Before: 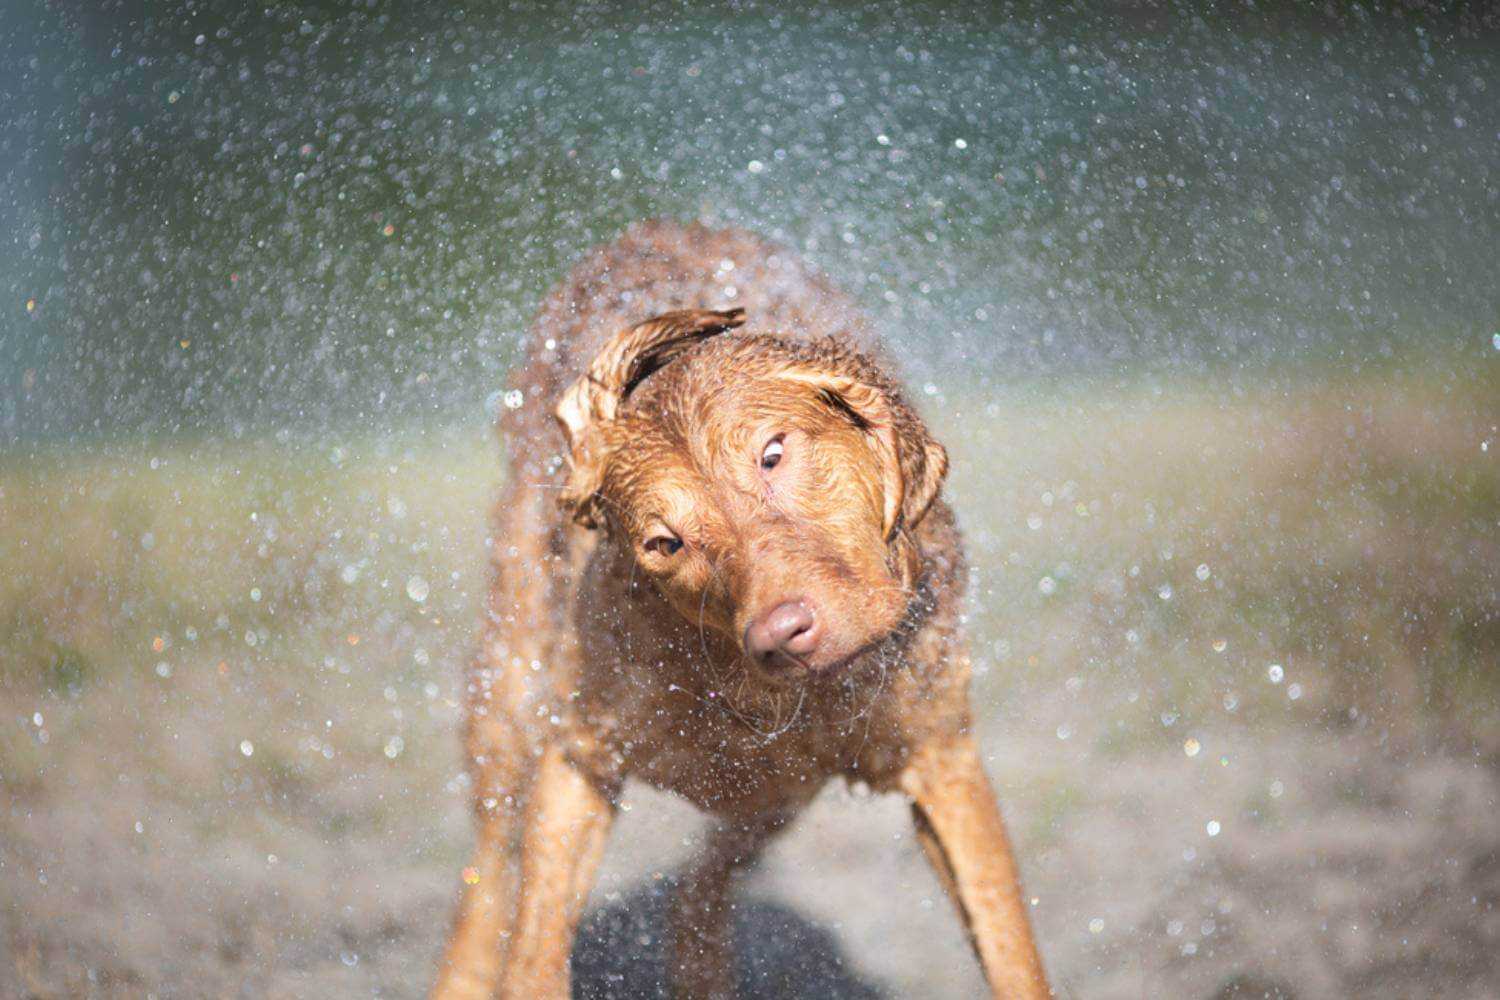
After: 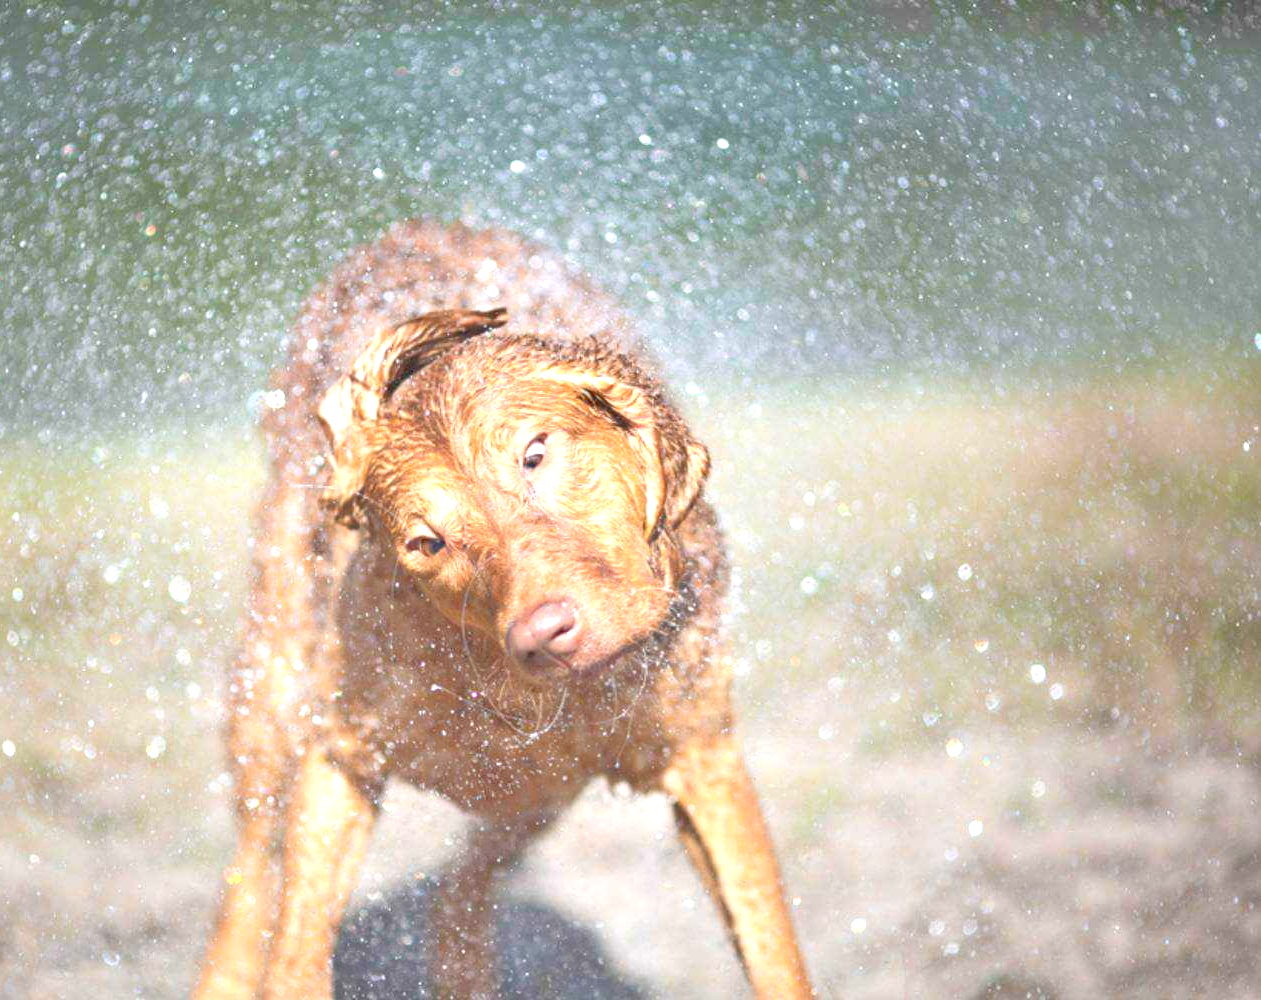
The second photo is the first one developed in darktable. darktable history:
exposure: black level correction 0, exposure 0.692 EV, compensate exposure bias true, compensate highlight preservation false
crop: left 15.928%
tone equalizer: -7 EV 0.157 EV, -6 EV 0.597 EV, -5 EV 1.12 EV, -4 EV 1.37 EV, -3 EV 1.15 EV, -2 EV 0.6 EV, -1 EV 0.146 EV, mask exposure compensation -0.485 EV
